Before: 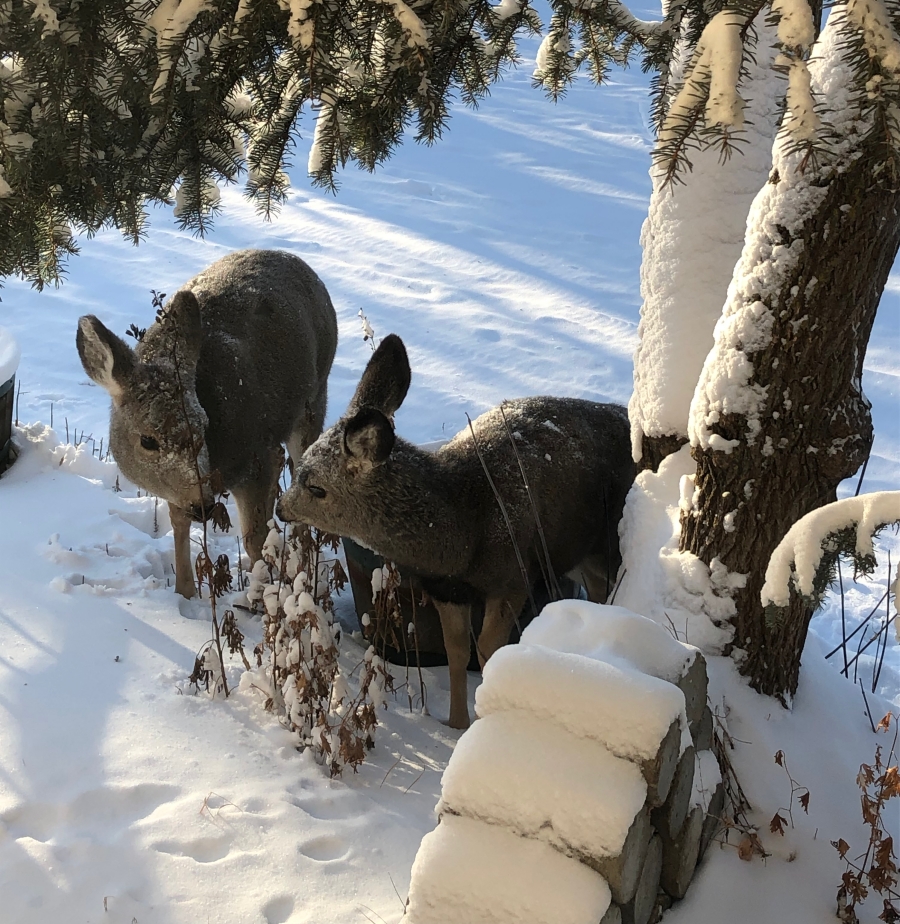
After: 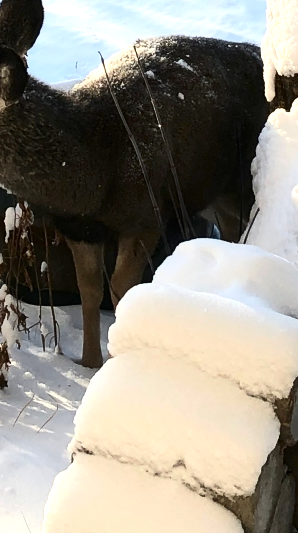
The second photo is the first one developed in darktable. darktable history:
crop: left 40.878%, top 39.176%, right 25.993%, bottom 3.081%
contrast brightness saturation: contrast 0.28
rotate and perspective: automatic cropping off
exposure: black level correction 0, exposure 0.7 EV, compensate exposure bias true, compensate highlight preservation false
